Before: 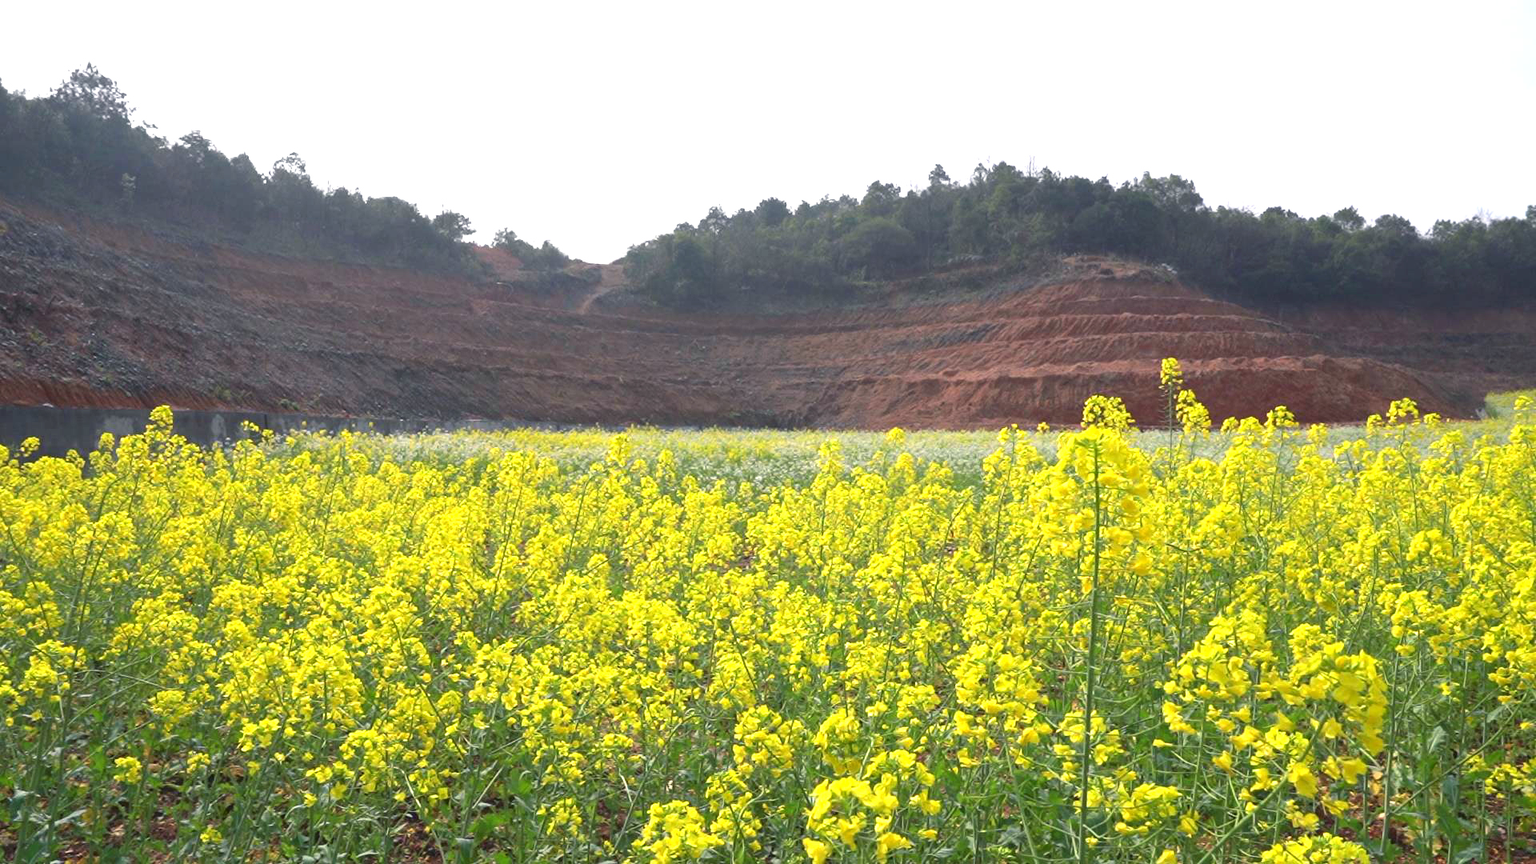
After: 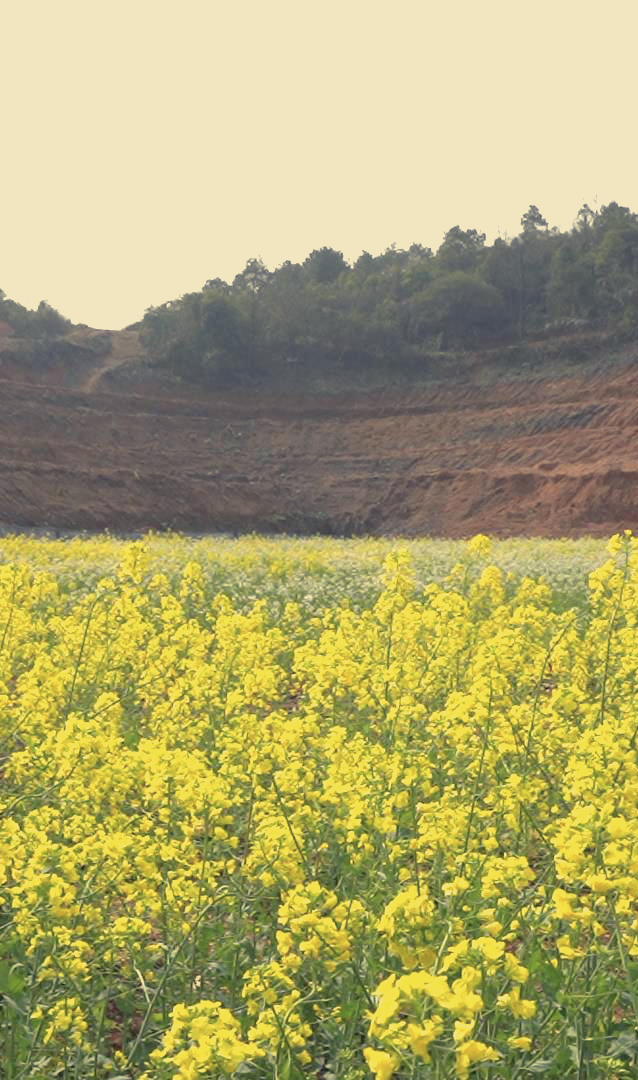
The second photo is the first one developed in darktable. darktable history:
crop: left 33.36%, right 33.36%
color balance: contrast -15%
color balance rgb: shadows lift › chroma 2%, shadows lift › hue 263°, highlights gain › chroma 8%, highlights gain › hue 84°, linear chroma grading › global chroma -15%, saturation formula JzAzBz (2021)
